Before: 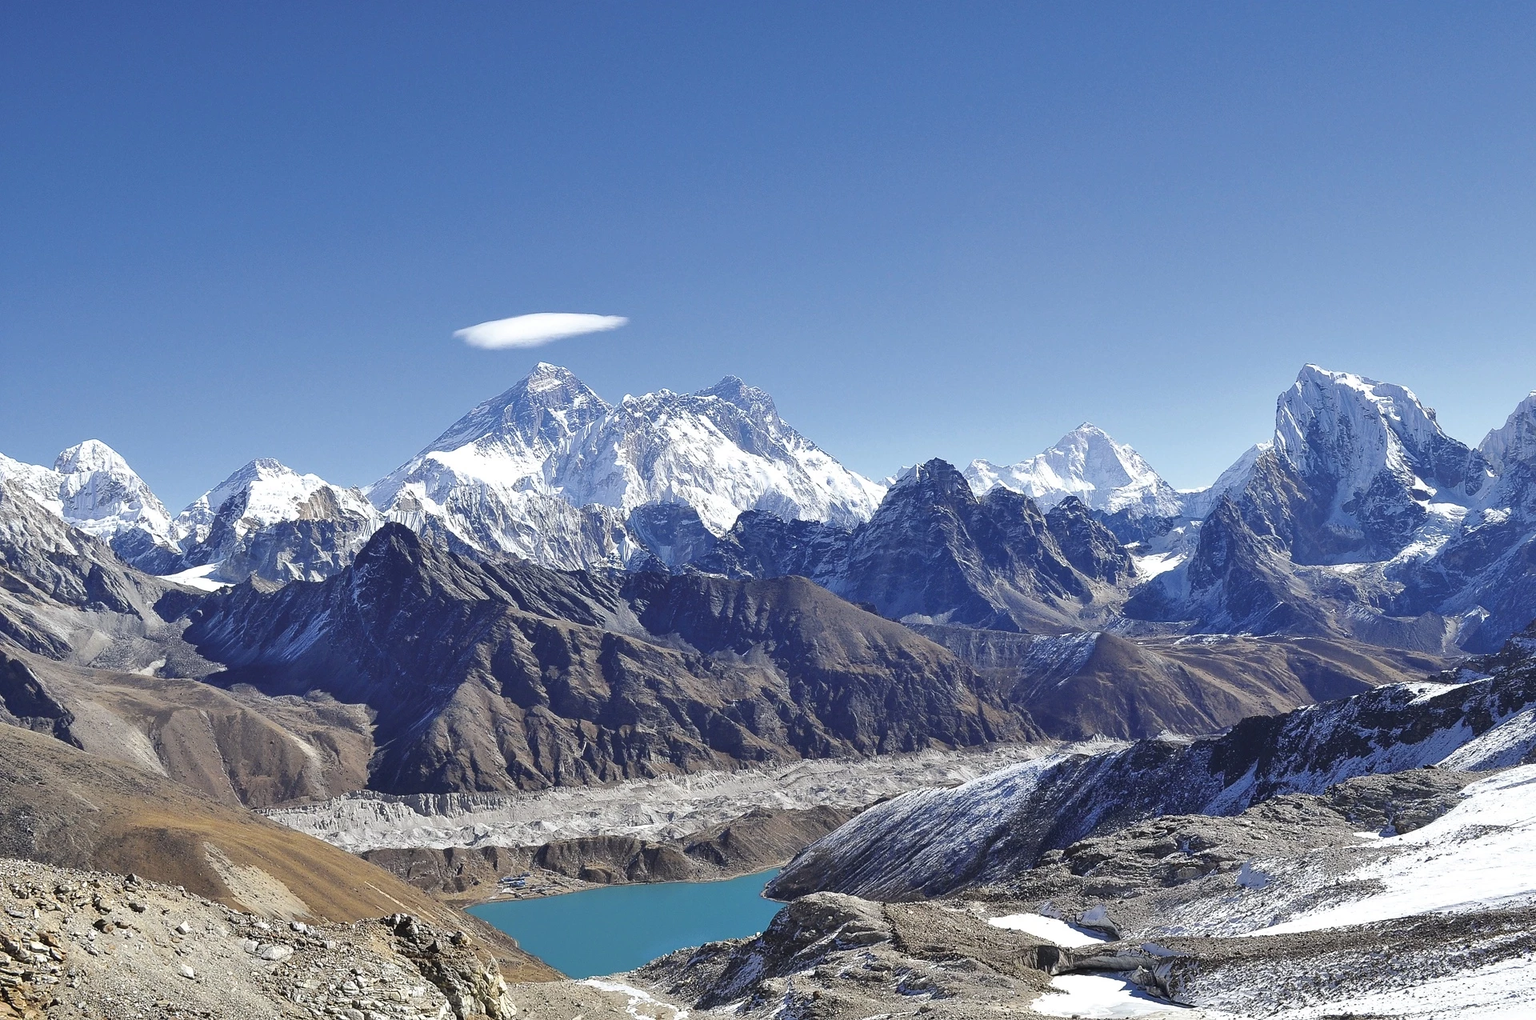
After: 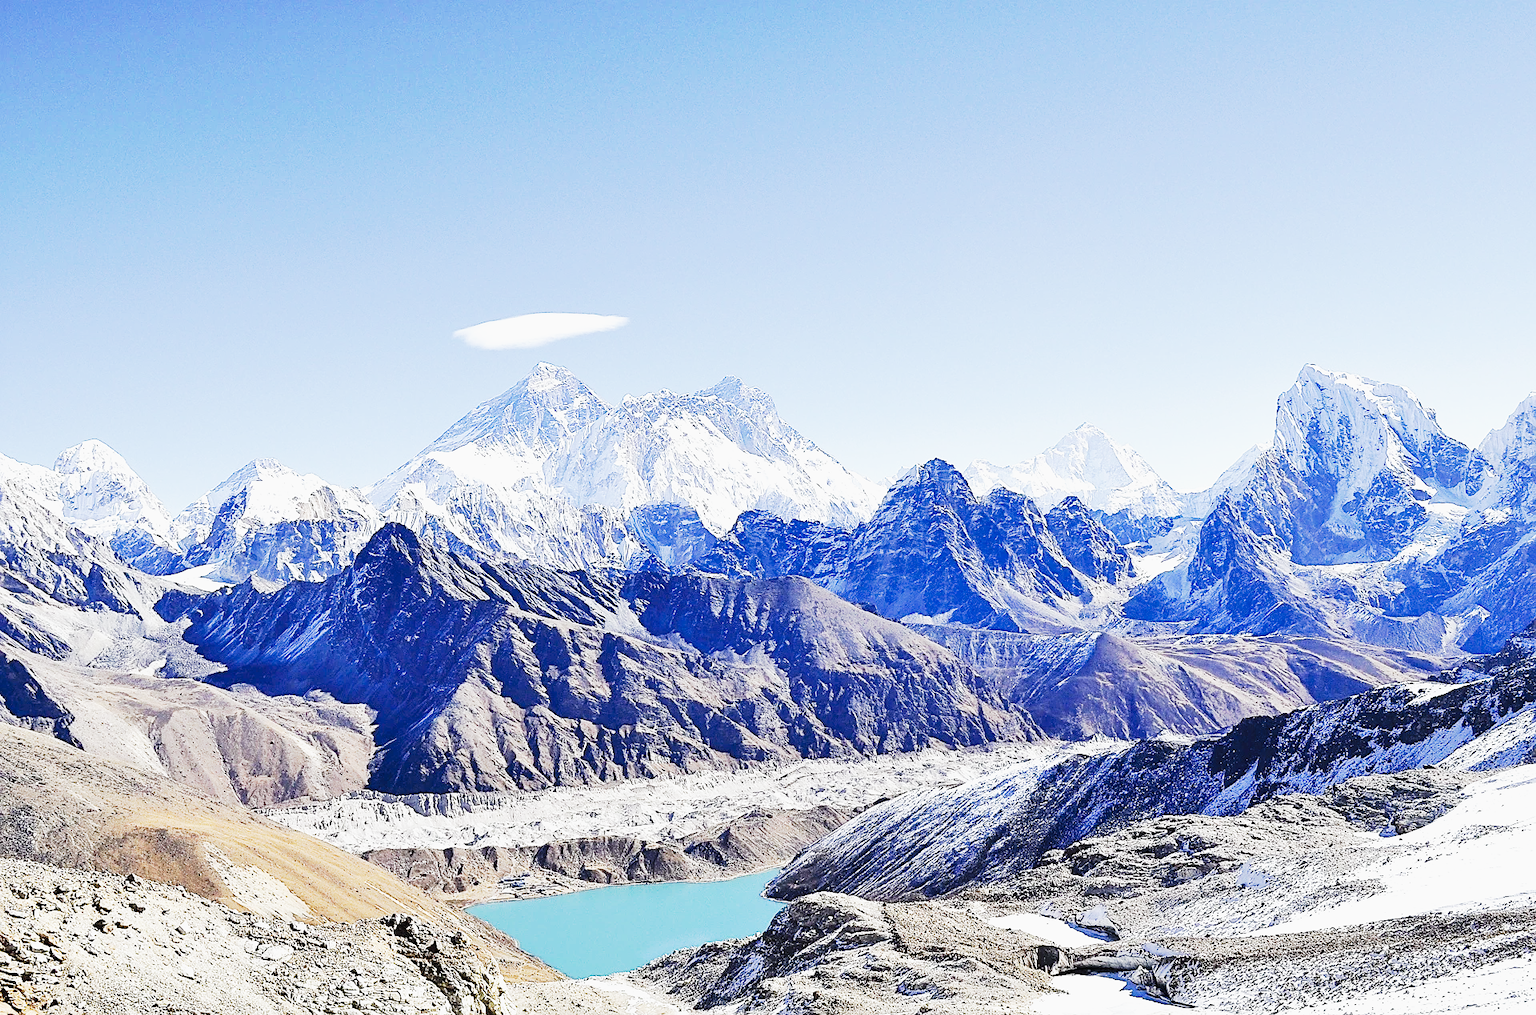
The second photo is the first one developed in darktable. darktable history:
base curve: curves: ch0 [(0, 0.003) (0.001, 0.002) (0.006, 0.004) (0.02, 0.022) (0.048, 0.086) (0.094, 0.234) (0.162, 0.431) (0.258, 0.629) (0.385, 0.8) (0.548, 0.918) (0.751, 0.988) (1, 1)], preserve colors none
tone curve: curves: ch0 [(0, 0.006) (0.037, 0.022) (0.123, 0.105) (0.19, 0.173) (0.277, 0.279) (0.474, 0.517) (0.597, 0.662) (0.687, 0.774) (0.855, 0.891) (1, 0.982)]; ch1 [(0, 0) (0.243, 0.245) (0.422, 0.415) (0.493, 0.498) (0.508, 0.503) (0.531, 0.55) (0.551, 0.582) (0.626, 0.672) (0.694, 0.732) (1, 1)]; ch2 [(0, 0) (0.249, 0.216) (0.356, 0.329) (0.424, 0.442) (0.476, 0.477) (0.498, 0.503) (0.517, 0.524) (0.532, 0.547) (0.562, 0.592) (0.614, 0.657) (0.706, 0.748) (0.808, 0.809) (0.991, 0.968)], preserve colors none
sharpen: on, module defaults
crop: bottom 0.069%
